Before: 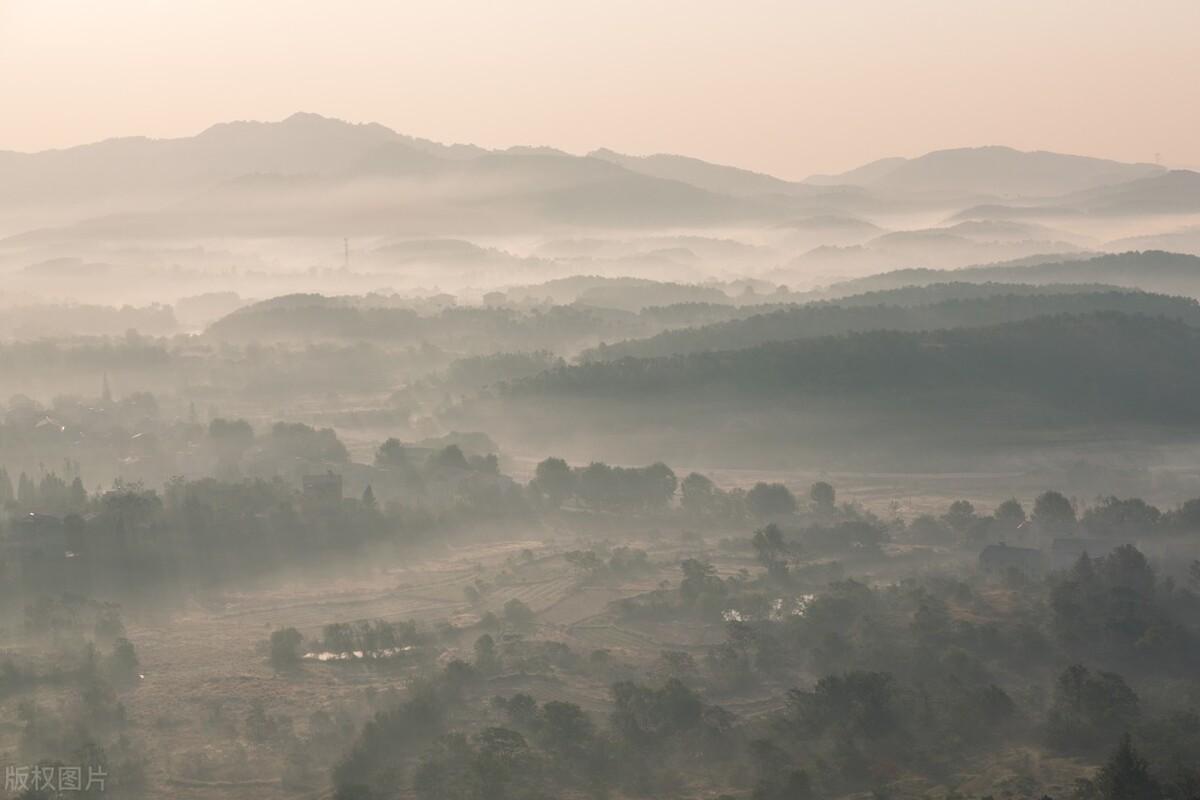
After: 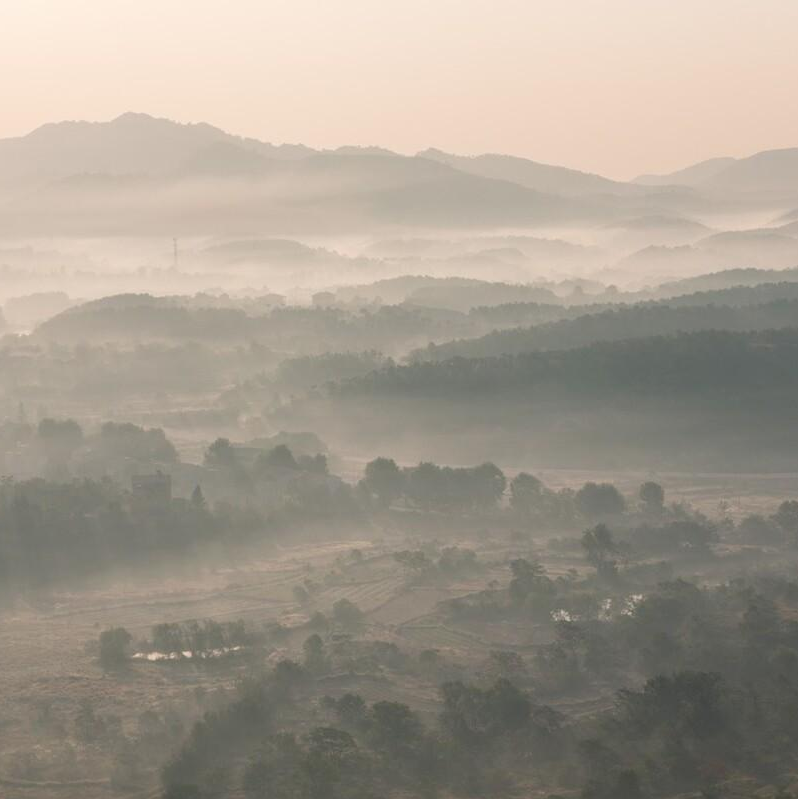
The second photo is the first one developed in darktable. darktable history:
crop and rotate: left 14.318%, right 19.122%
